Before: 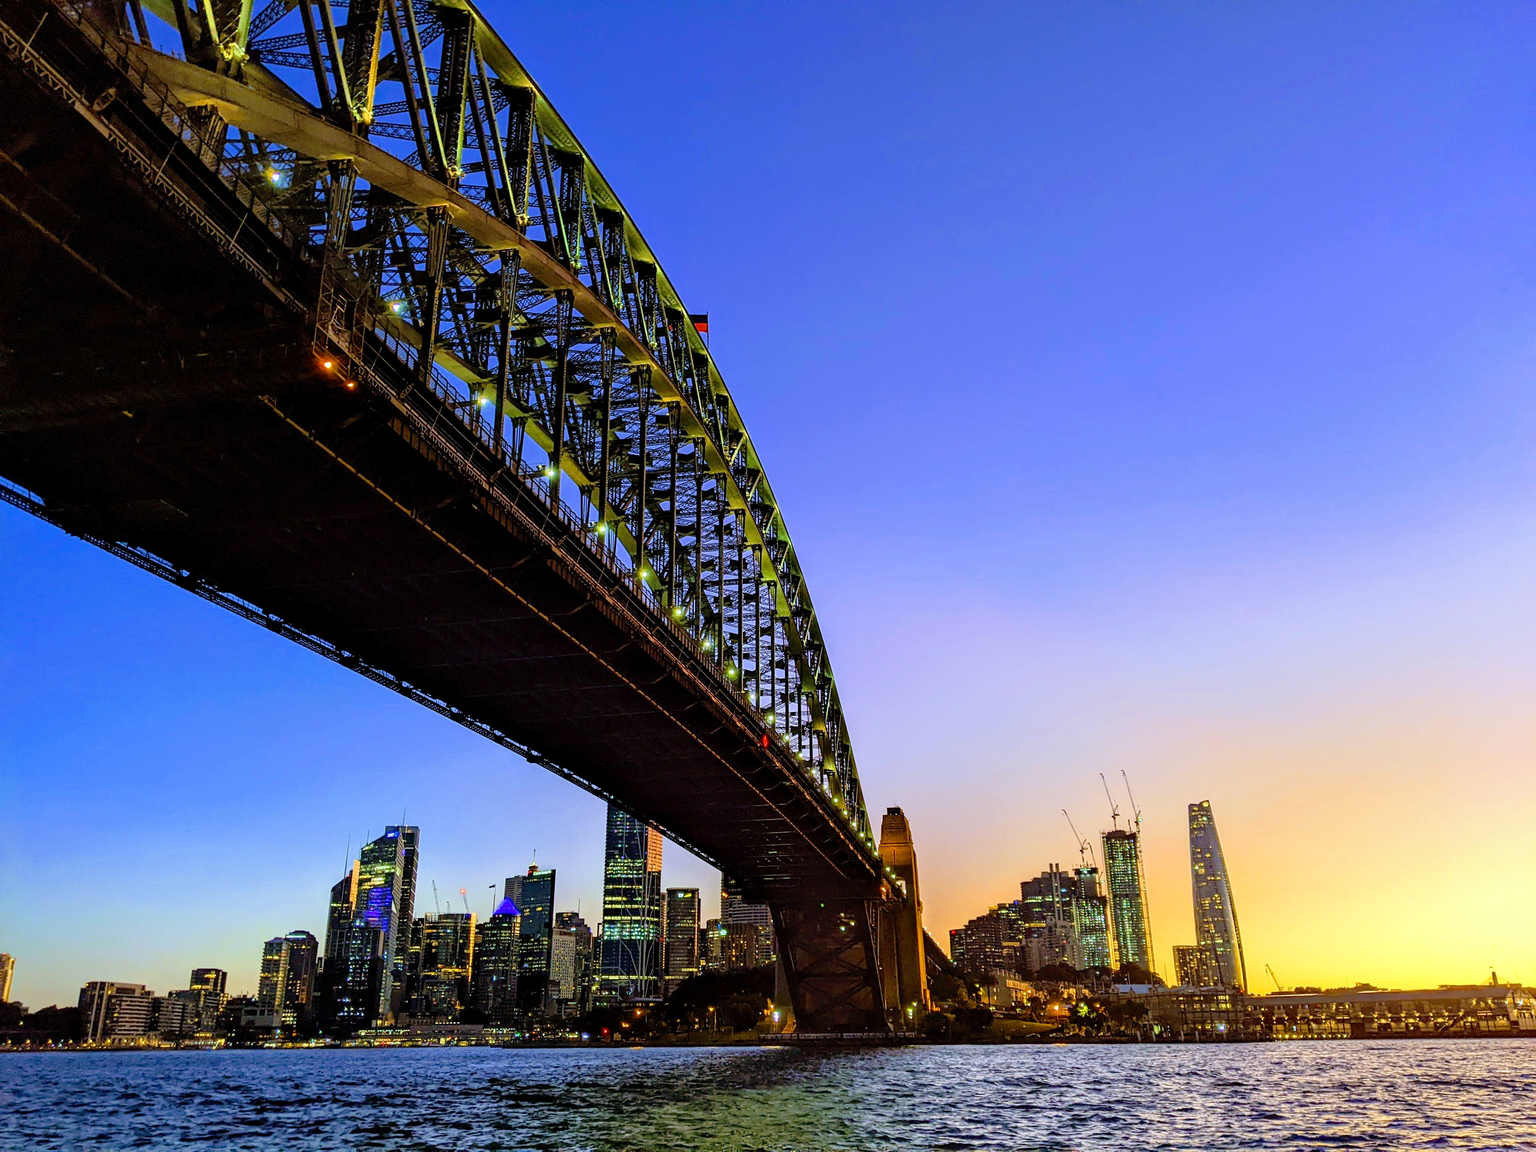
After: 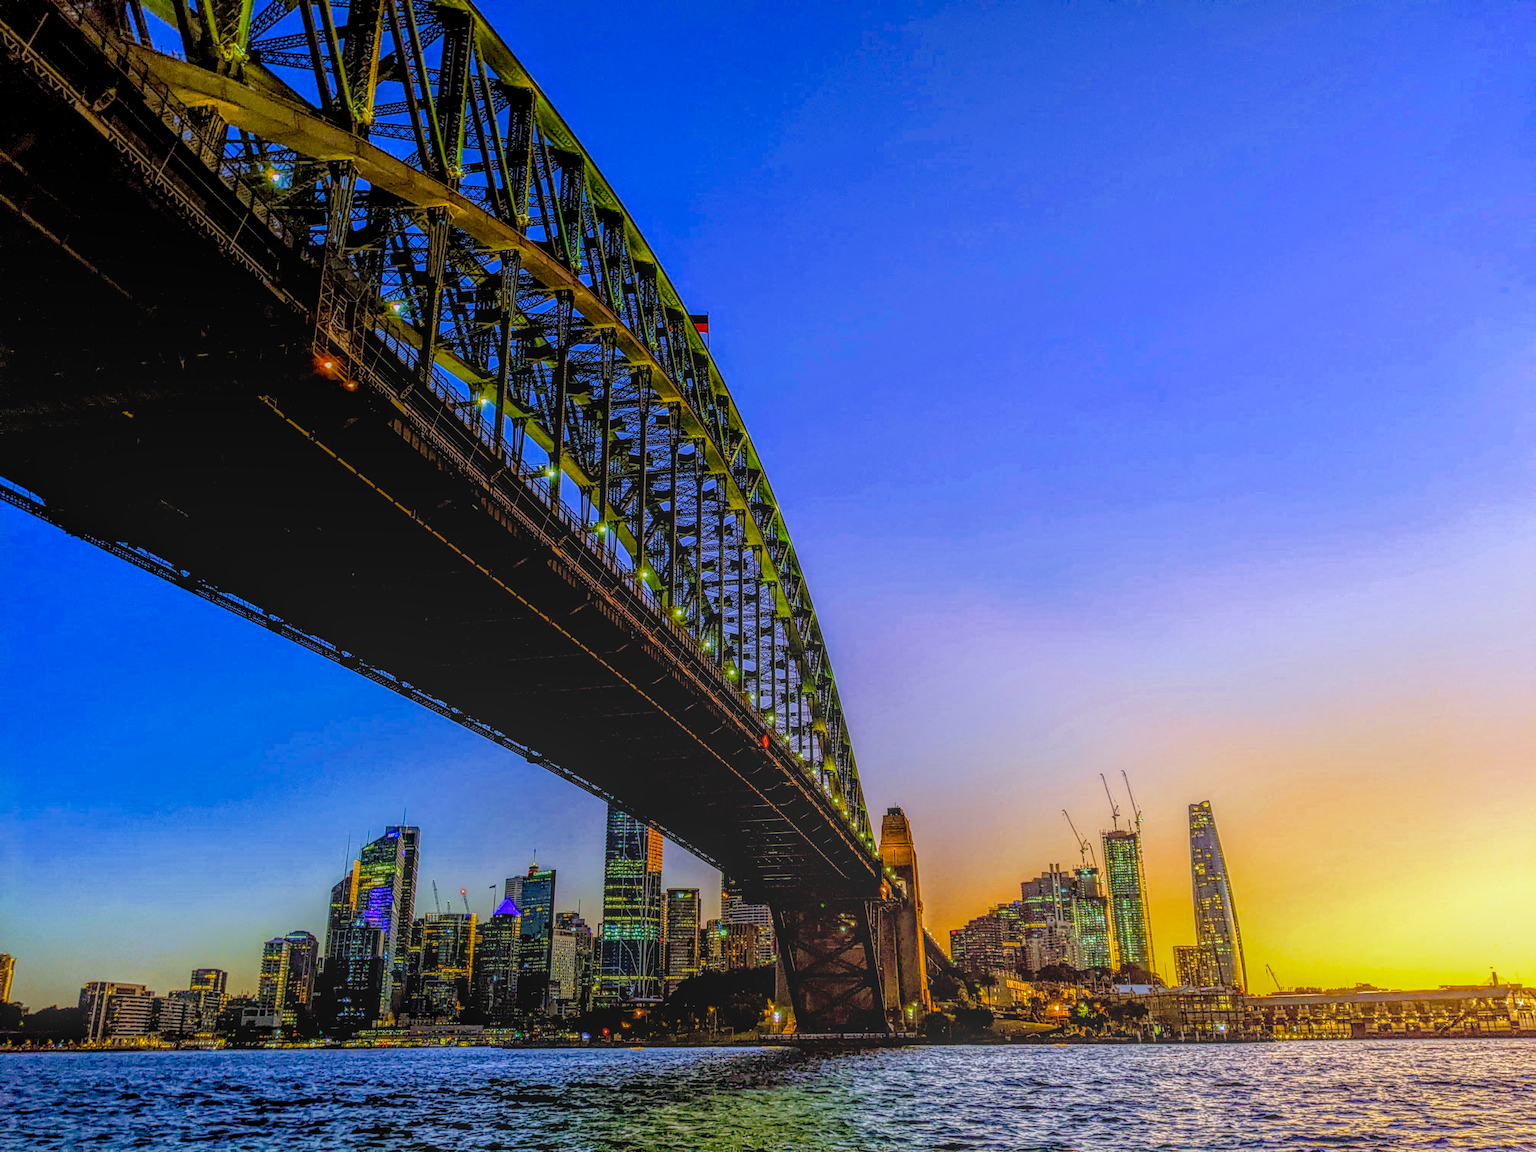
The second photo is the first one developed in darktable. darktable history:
local contrast: highlights 0%, shadows 0%, detail 200%, midtone range 0.25
color balance rgb: shadows lift › chroma 2%, shadows lift › hue 217.2°, power › hue 60°, highlights gain › chroma 1%, highlights gain › hue 69.6°, global offset › luminance -0.5%, perceptual saturation grading › global saturation 15%, global vibrance 15%
